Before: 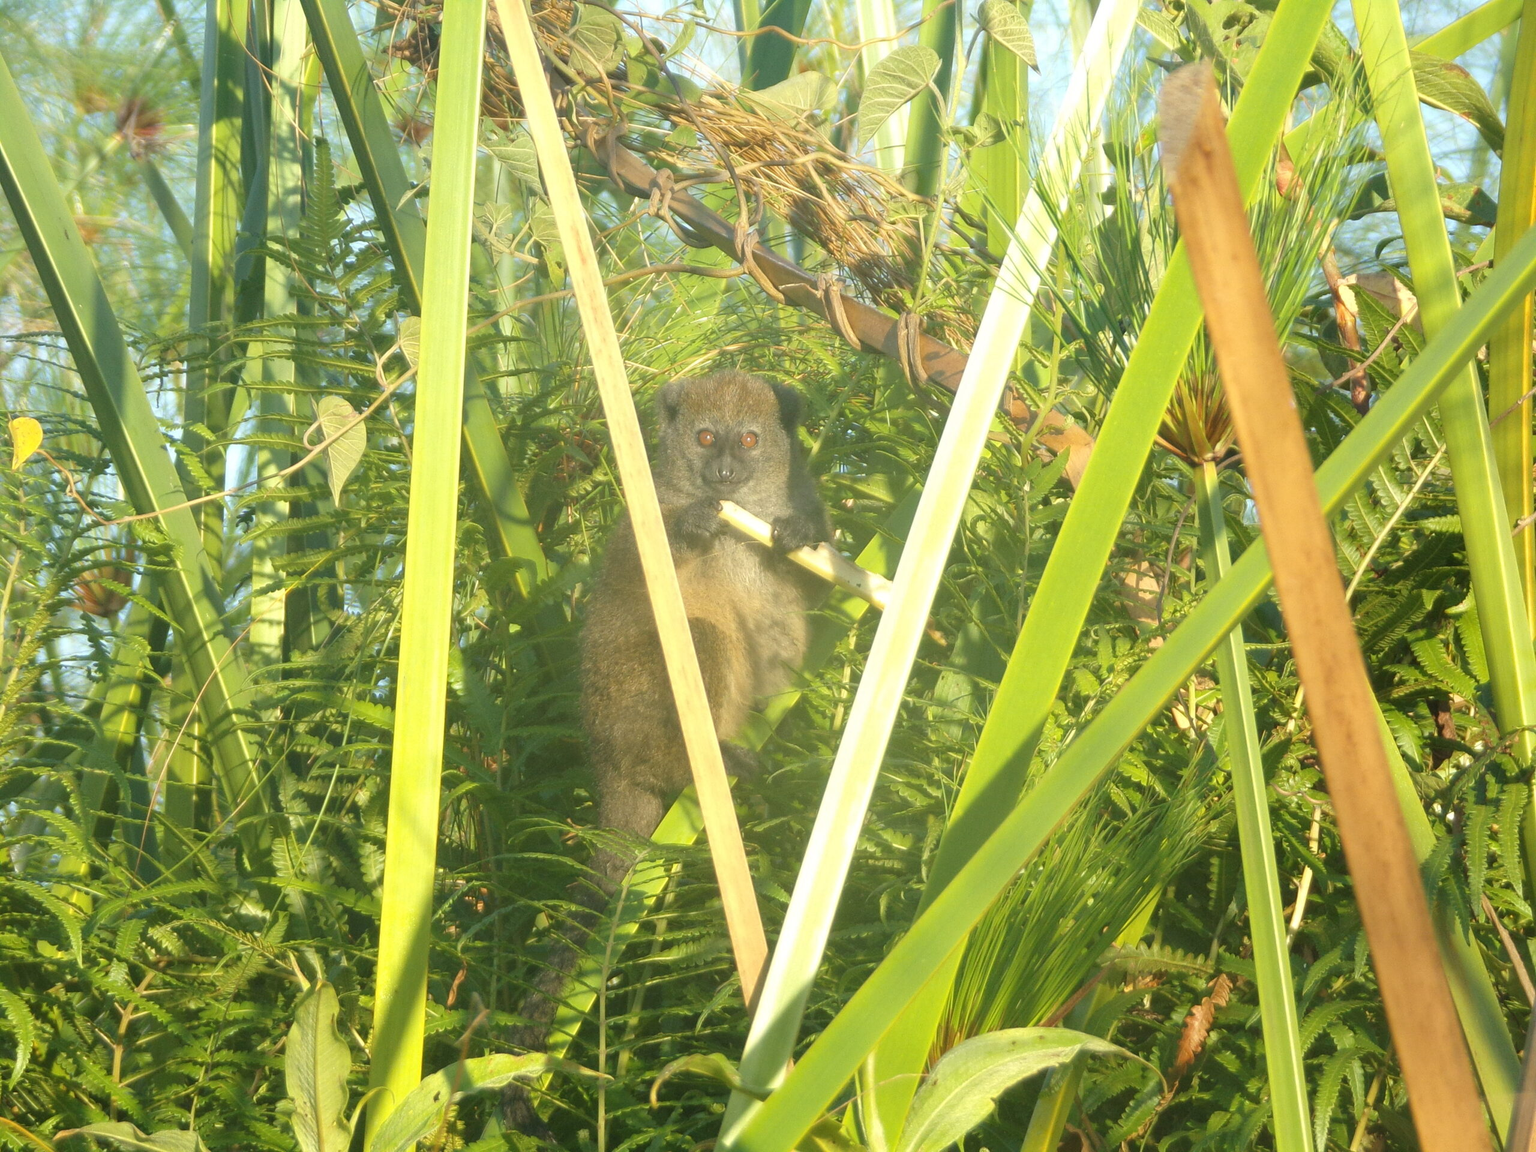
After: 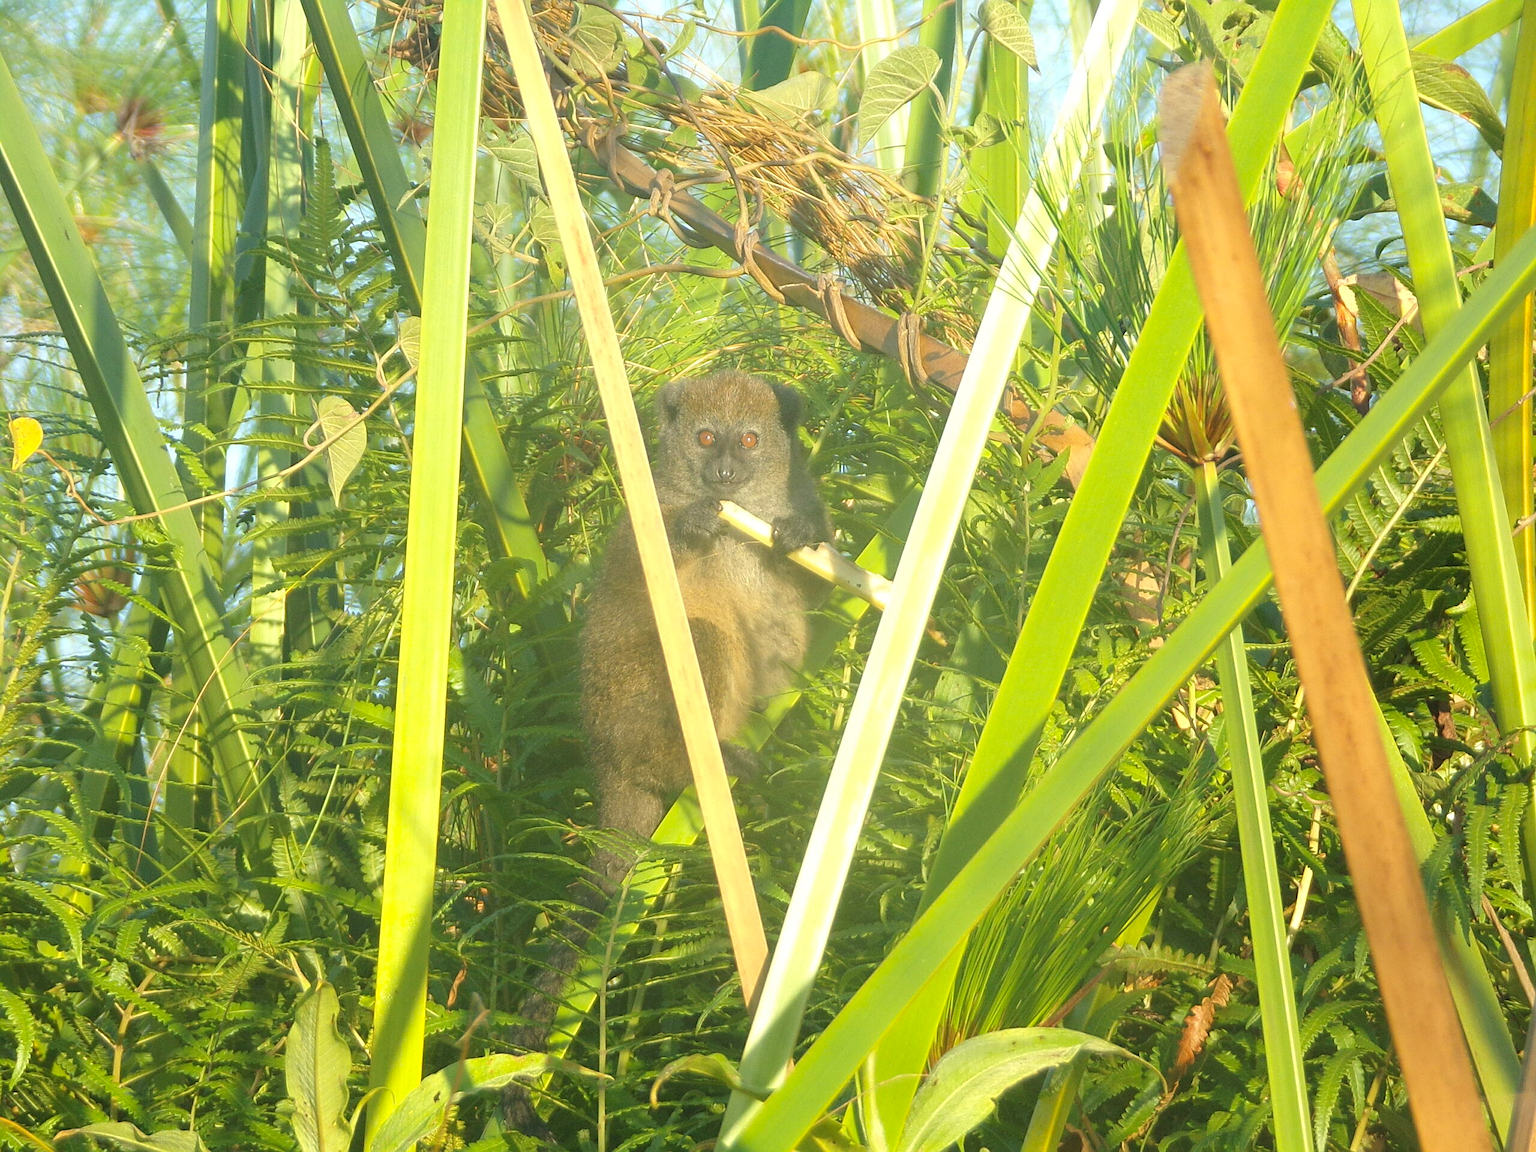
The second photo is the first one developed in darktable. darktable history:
sharpen: on, module defaults
contrast brightness saturation: contrast 0.03, brightness 0.06, saturation 0.13
